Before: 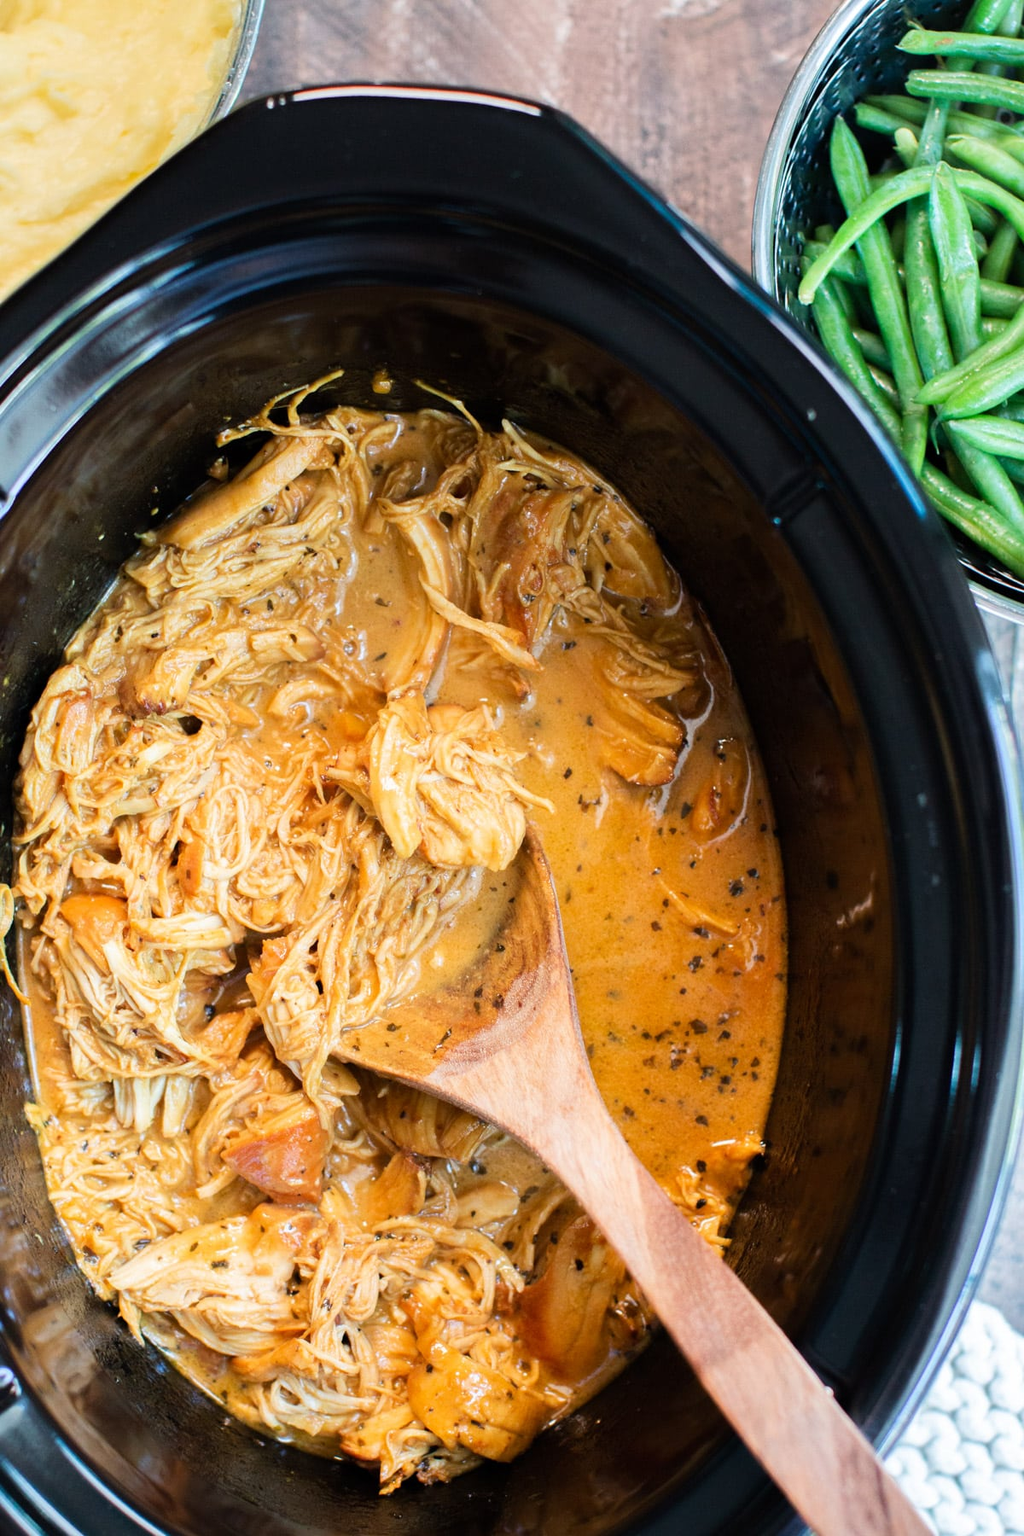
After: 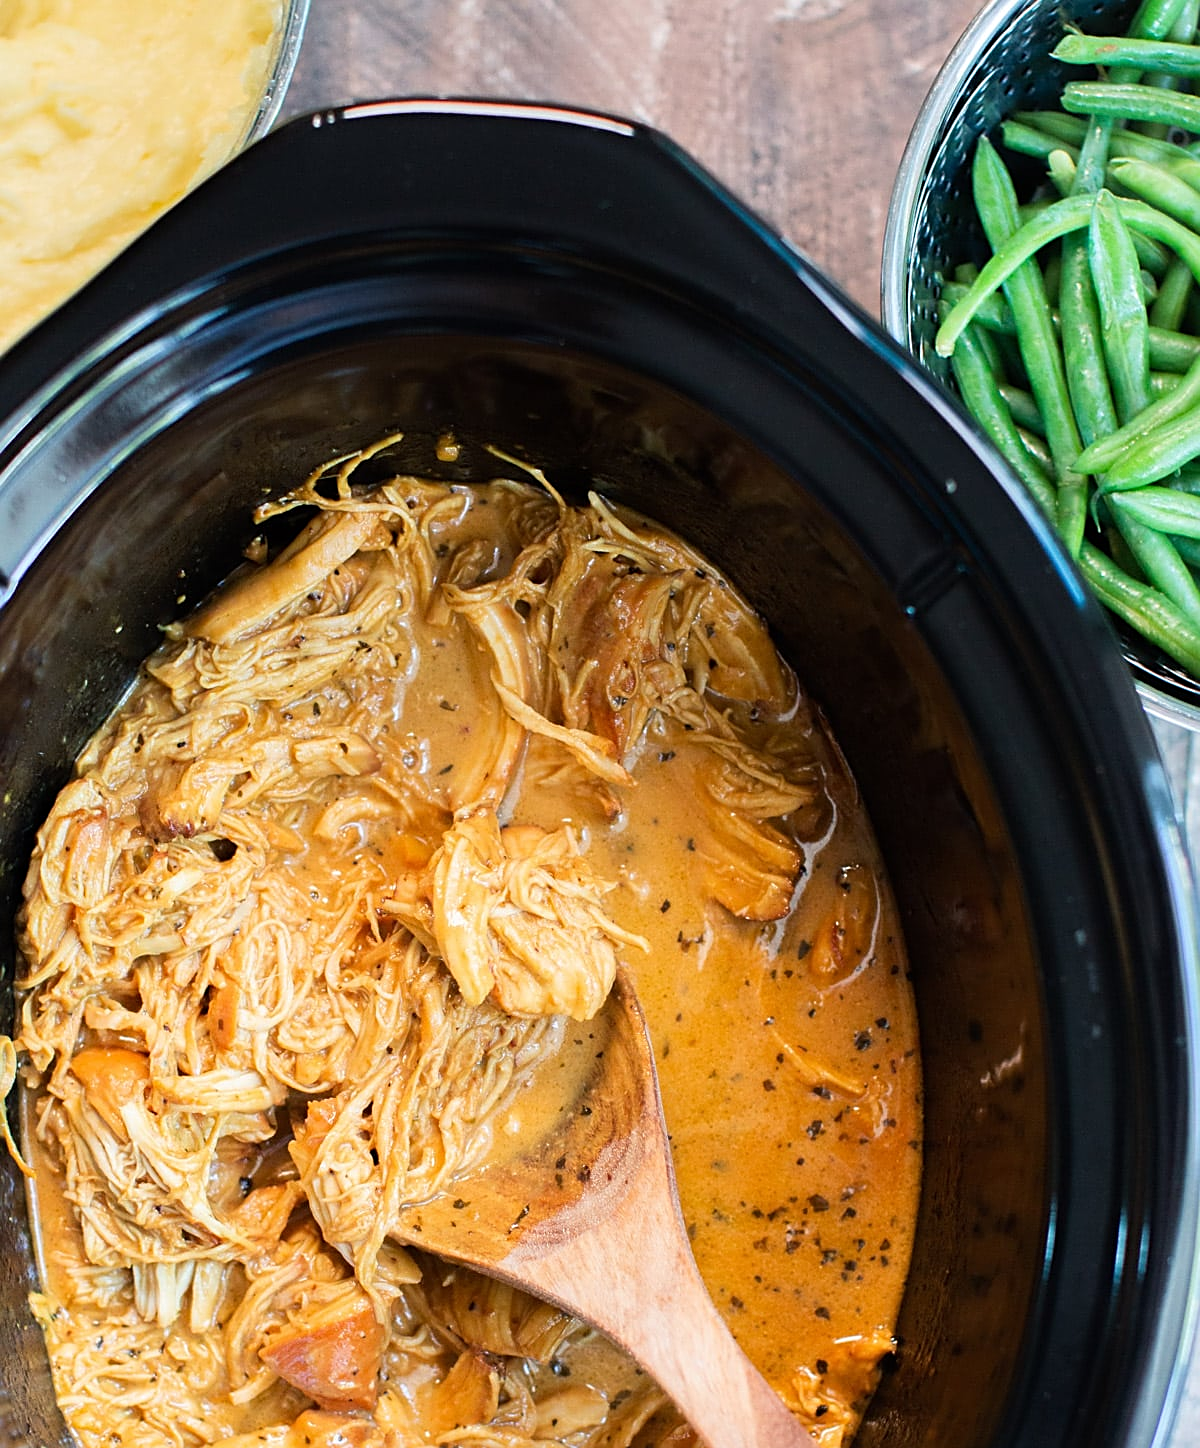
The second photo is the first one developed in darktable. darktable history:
sharpen: on, module defaults
crop: bottom 19.52%
